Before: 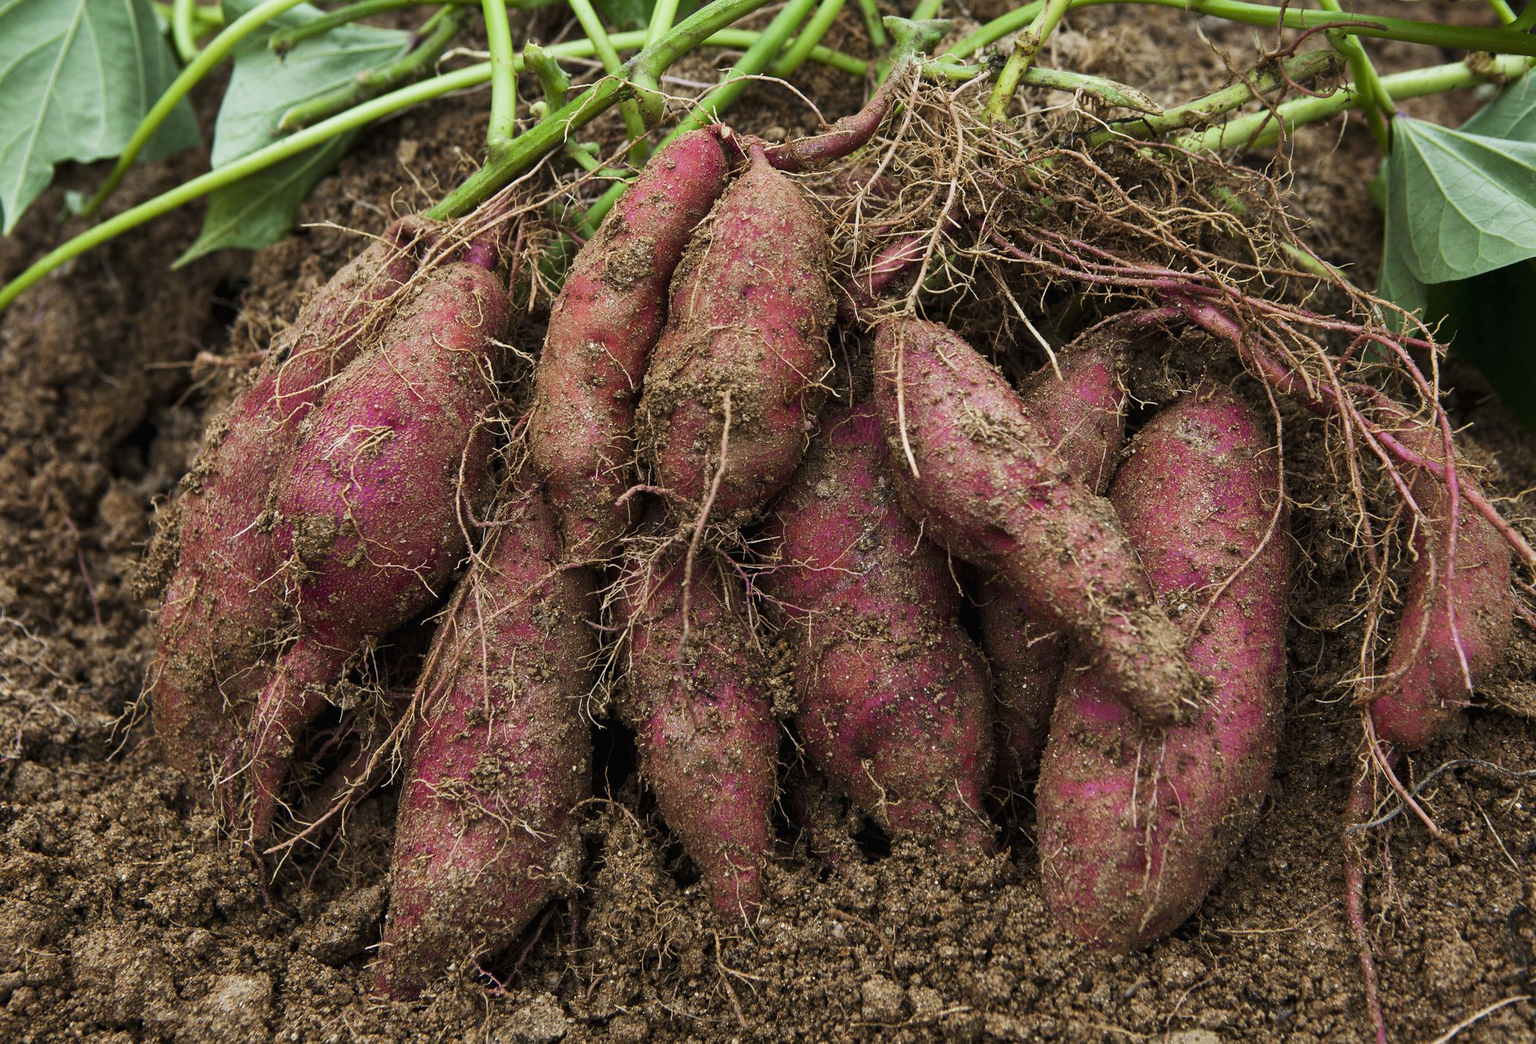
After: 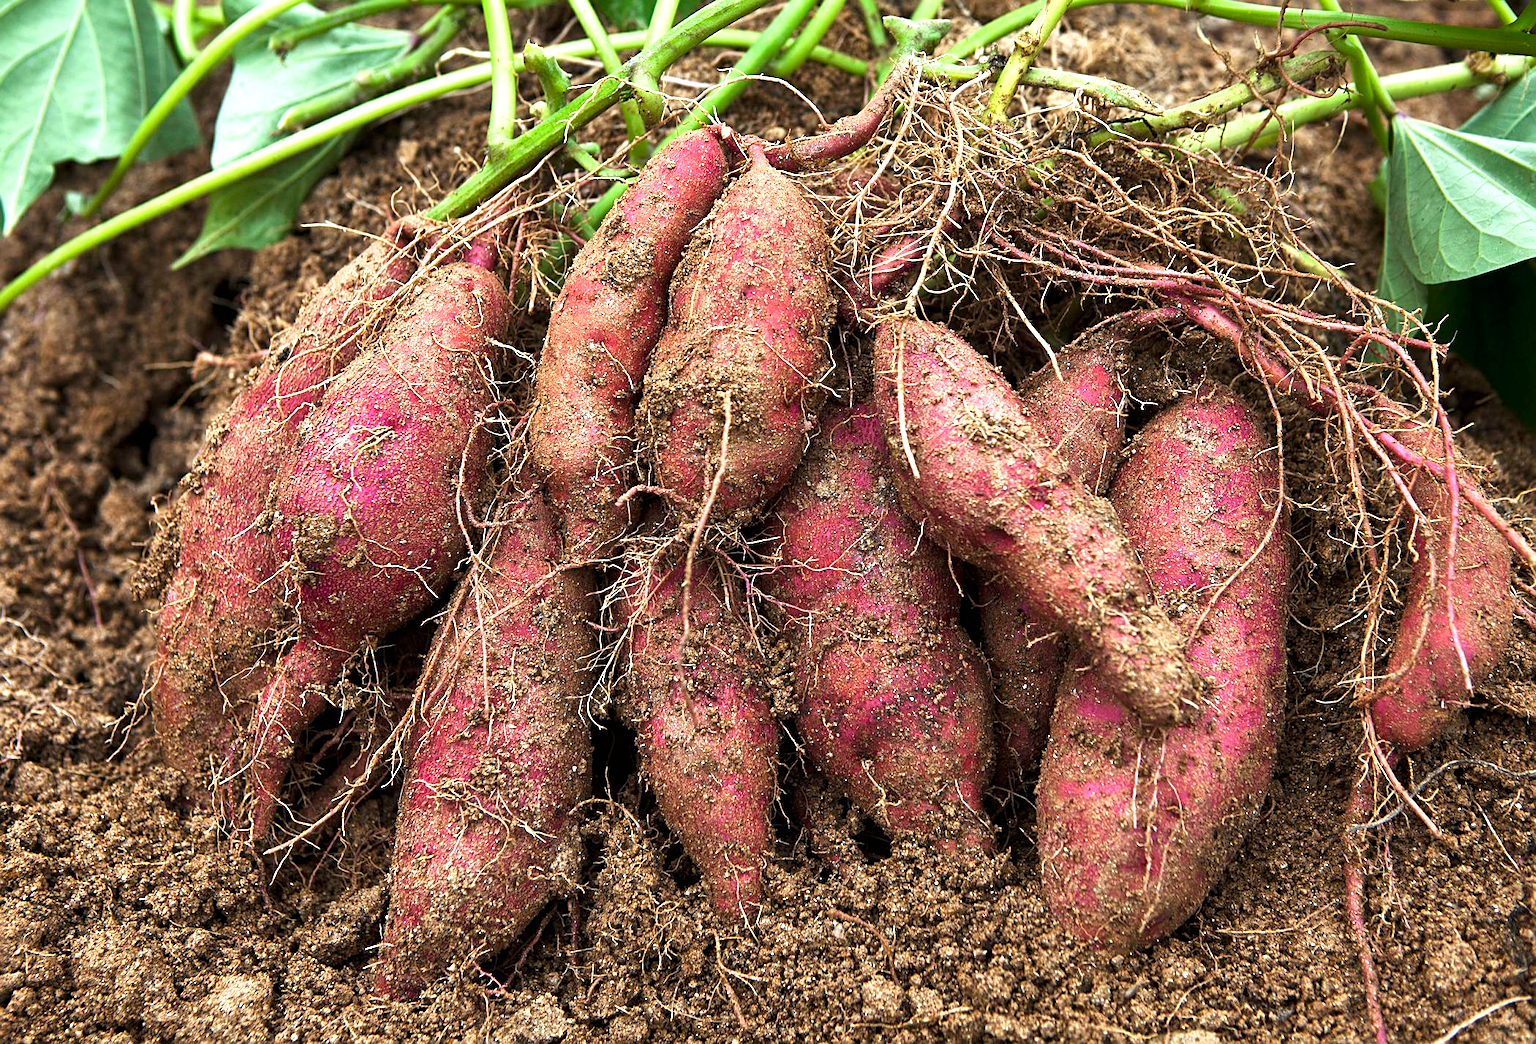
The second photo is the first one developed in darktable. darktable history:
exposure: exposure 0.992 EV, compensate highlight preservation false
sharpen: on, module defaults
